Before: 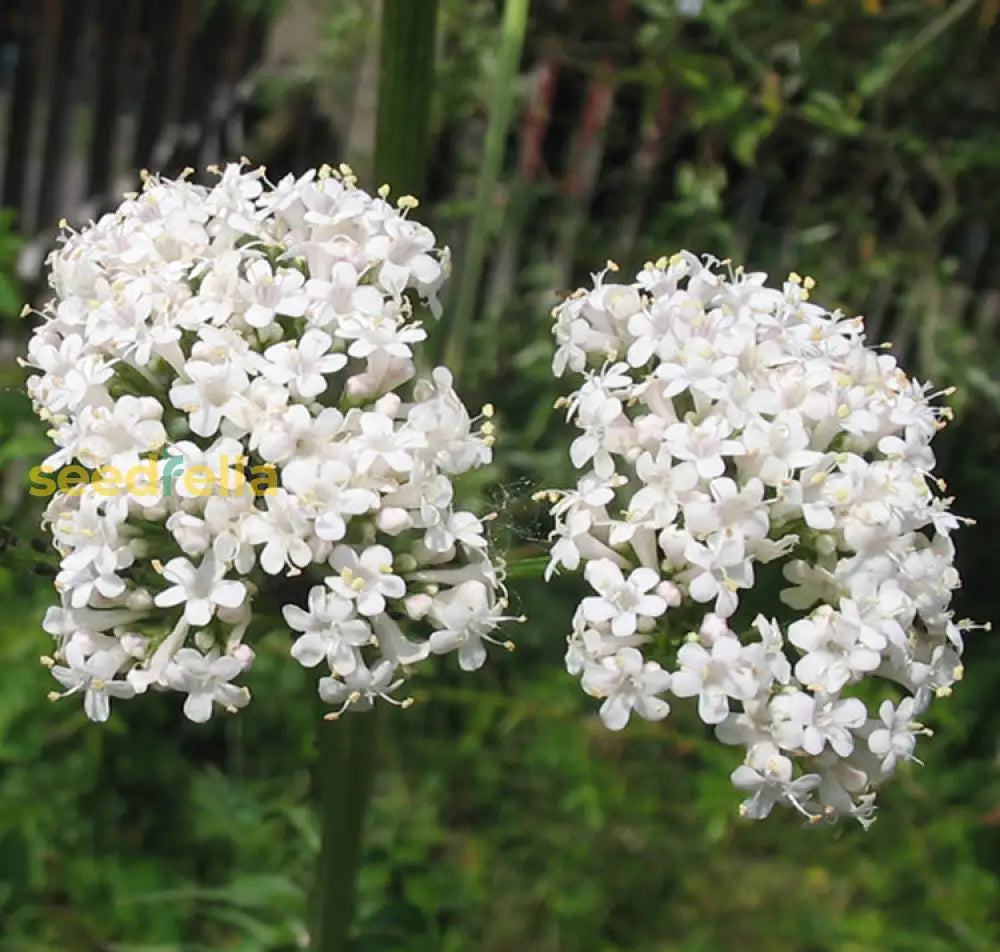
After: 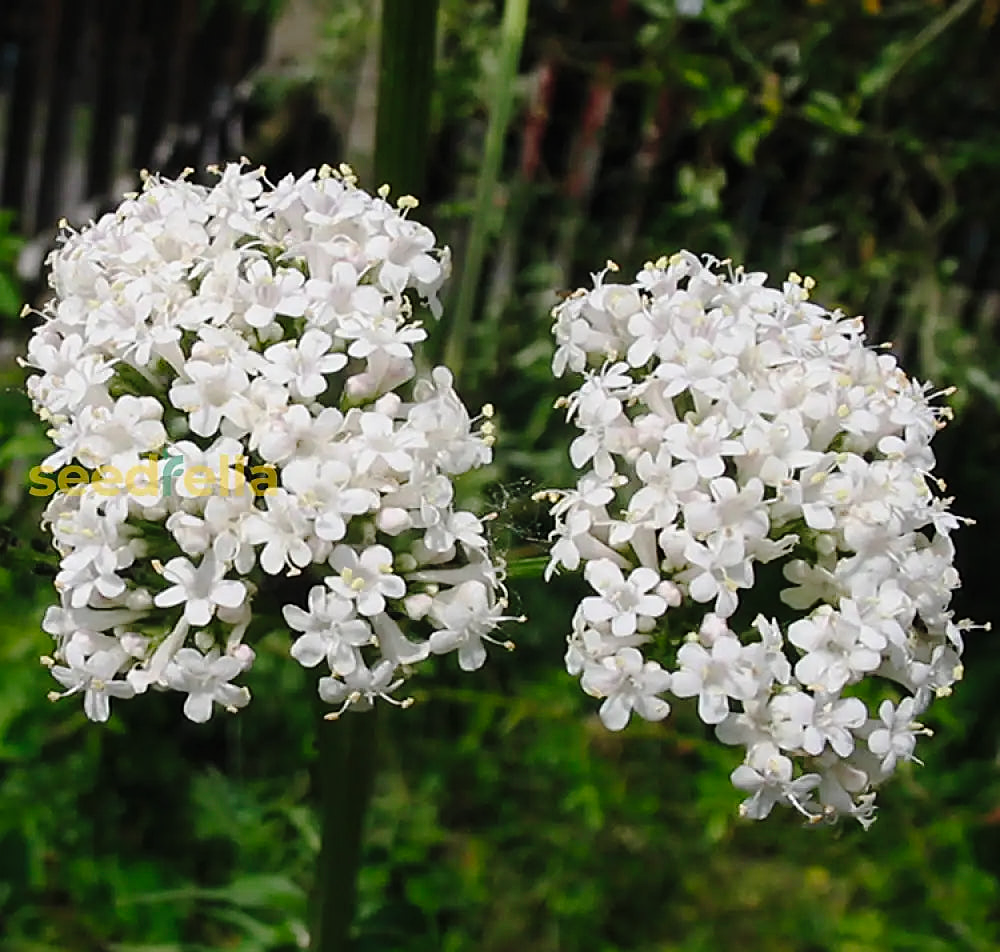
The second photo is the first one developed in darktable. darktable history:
sharpen: on, module defaults
tone curve: curves: ch0 [(0, 0) (0.181, 0.087) (0.498, 0.485) (0.78, 0.742) (0.993, 0.954)]; ch1 [(0, 0) (0.311, 0.149) (0.395, 0.349) (0.488, 0.477) (0.612, 0.641) (1, 1)]; ch2 [(0, 0) (0.5, 0.5) (0.638, 0.667) (1, 1)], preserve colors none
contrast brightness saturation: saturation -0.051
